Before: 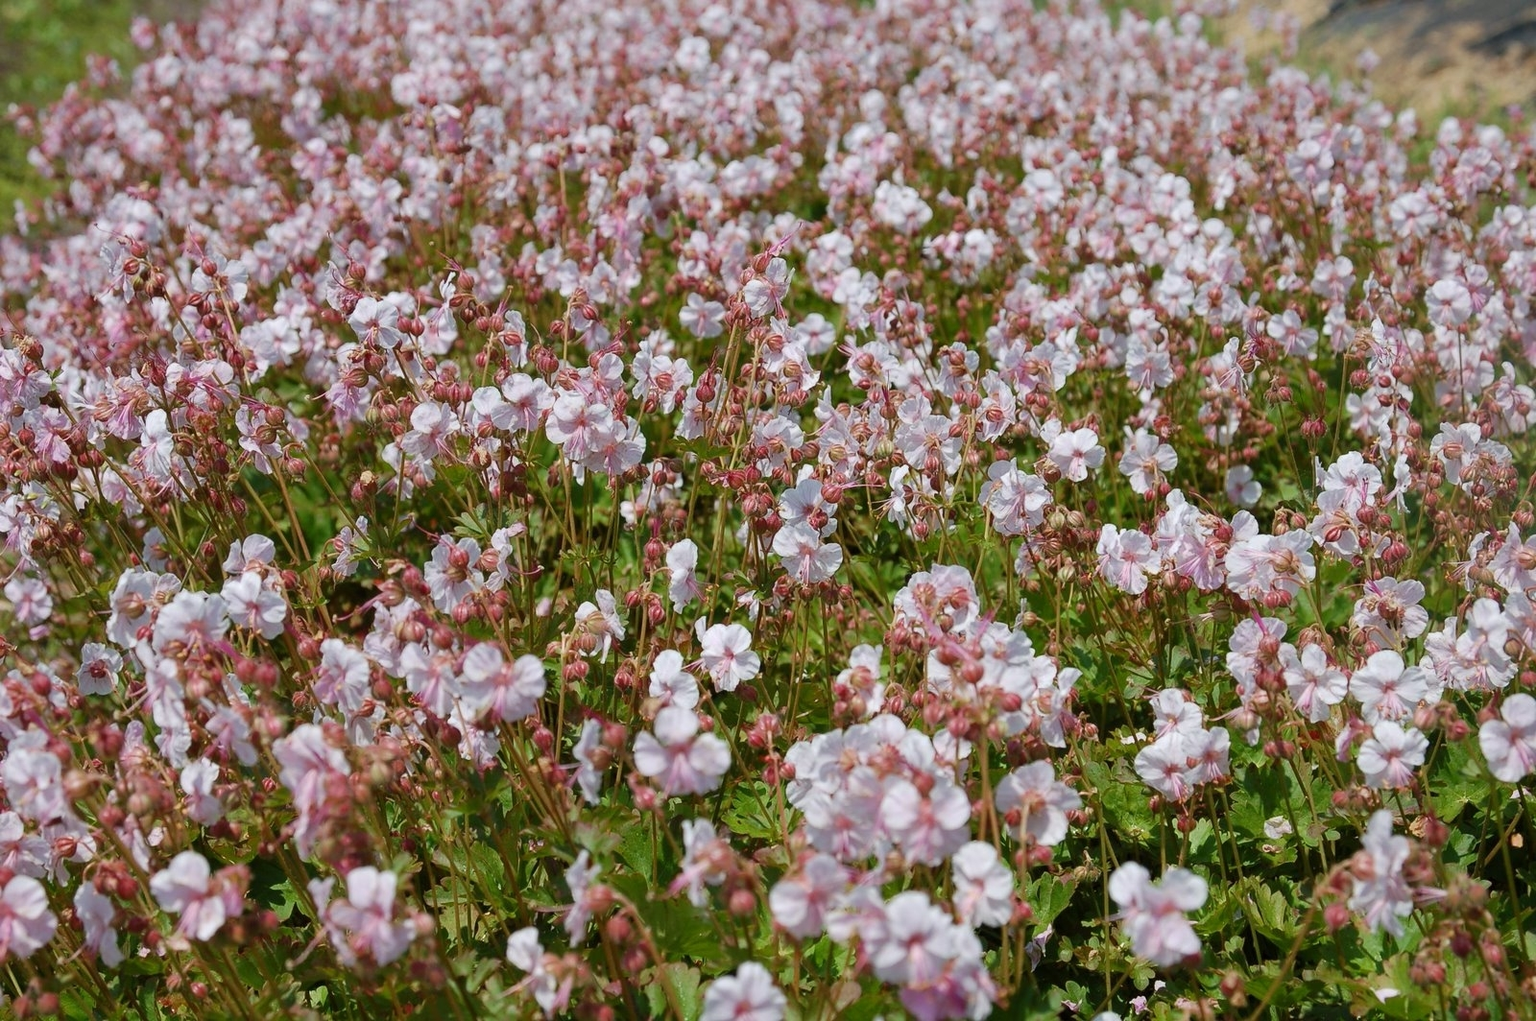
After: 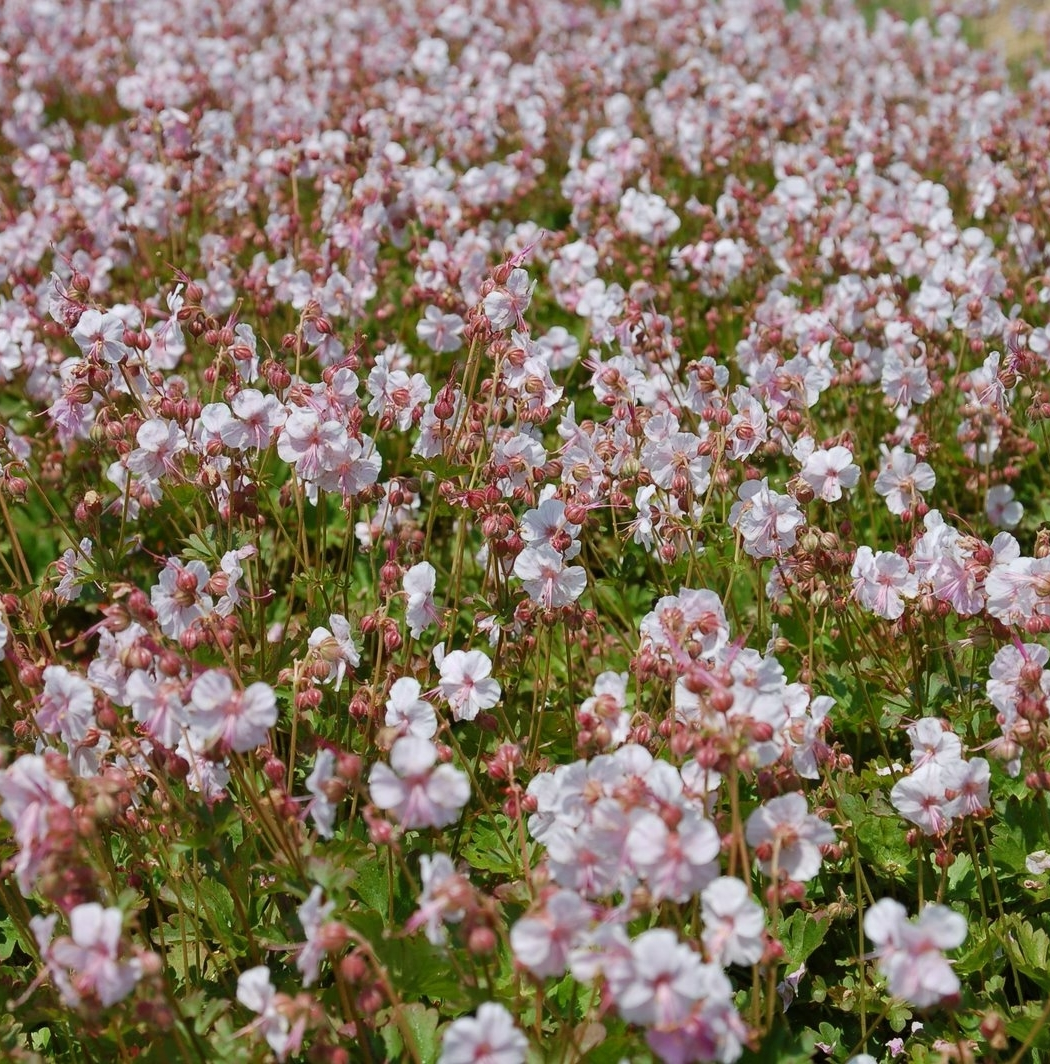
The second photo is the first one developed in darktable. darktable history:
crop and rotate: left 18.311%, right 16.011%
shadows and highlights: shadows 32.04, highlights -32.82, soften with gaussian
